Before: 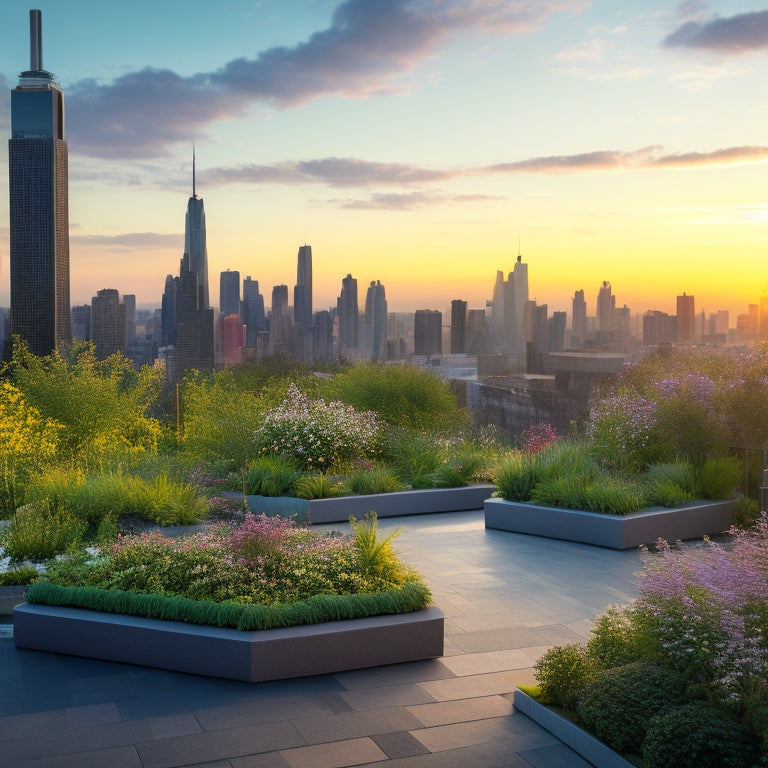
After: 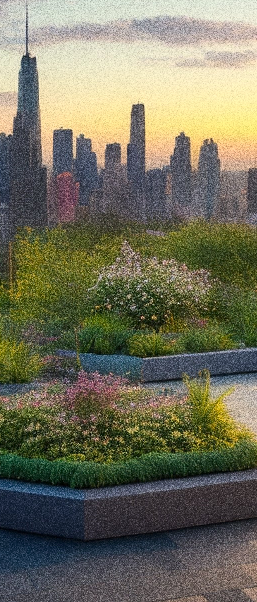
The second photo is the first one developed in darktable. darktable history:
grain: coarseness 30.02 ISO, strength 100%
crop and rotate: left 21.77%, top 18.528%, right 44.676%, bottom 2.997%
